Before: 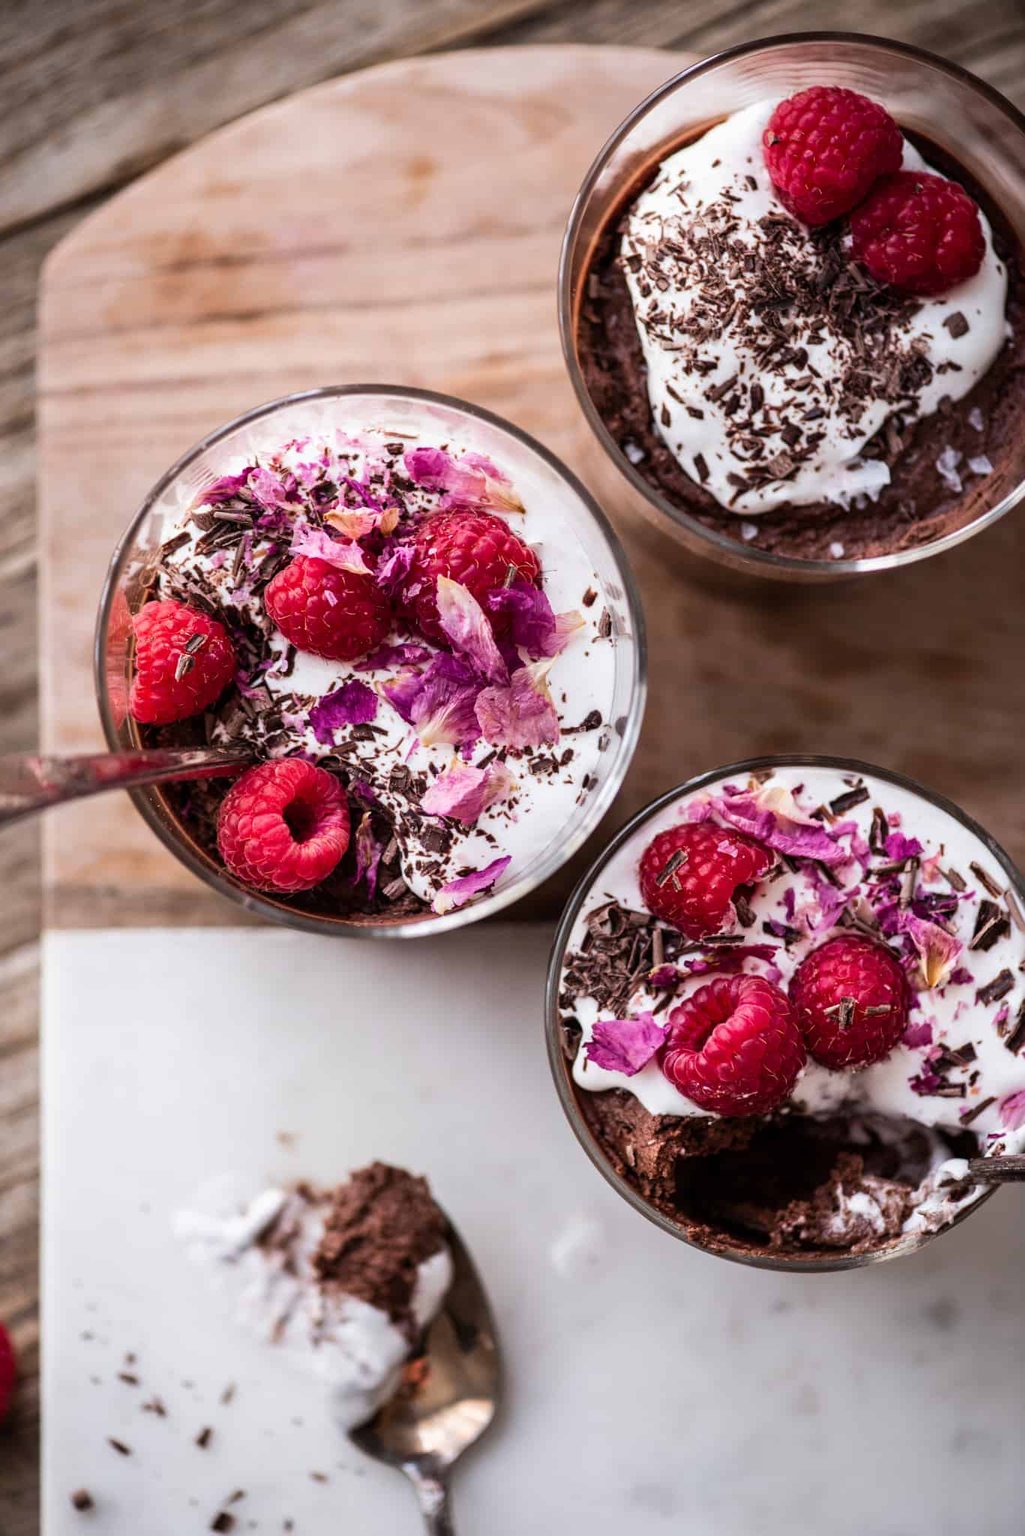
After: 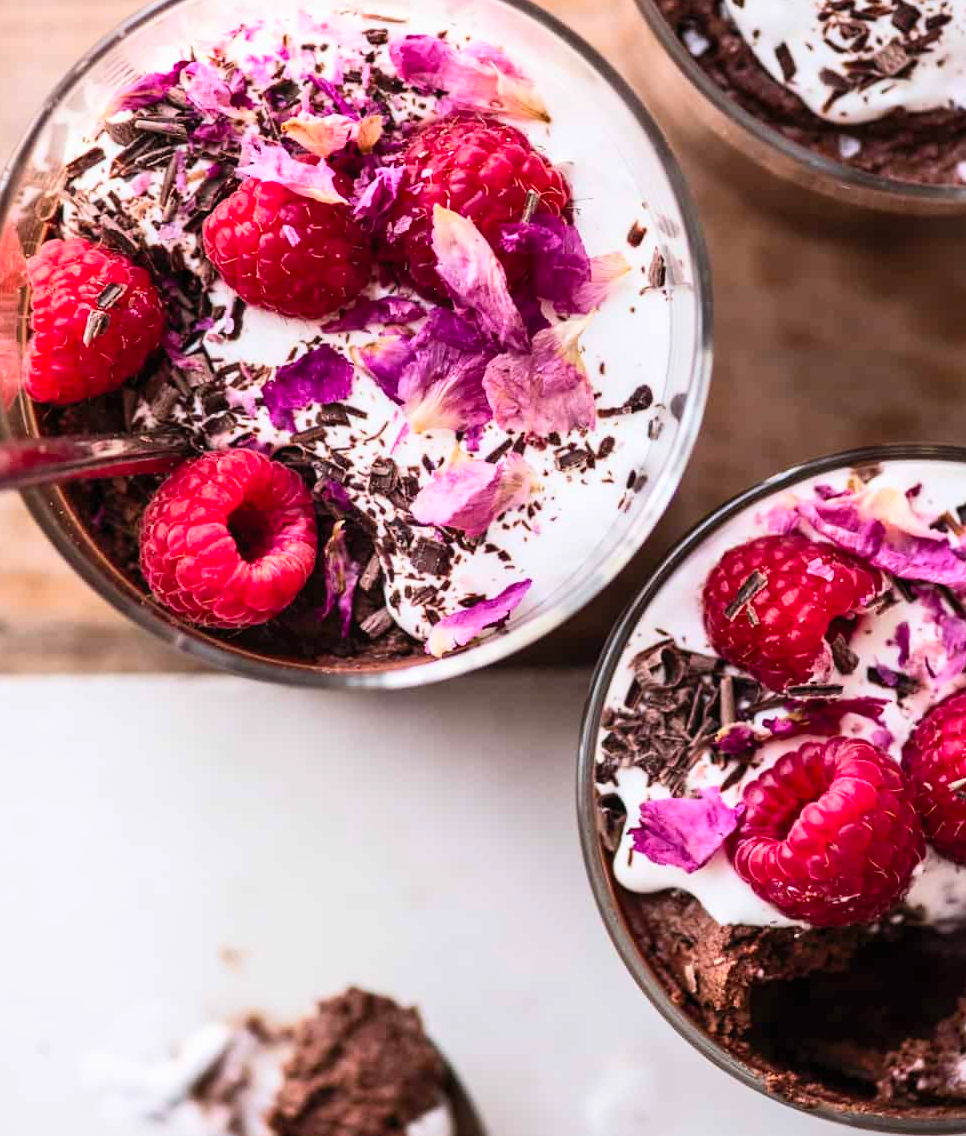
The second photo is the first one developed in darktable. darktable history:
crop: left 11.004%, top 27.489%, right 18.26%, bottom 17.032%
contrast brightness saturation: contrast 0.196, brightness 0.164, saturation 0.228
